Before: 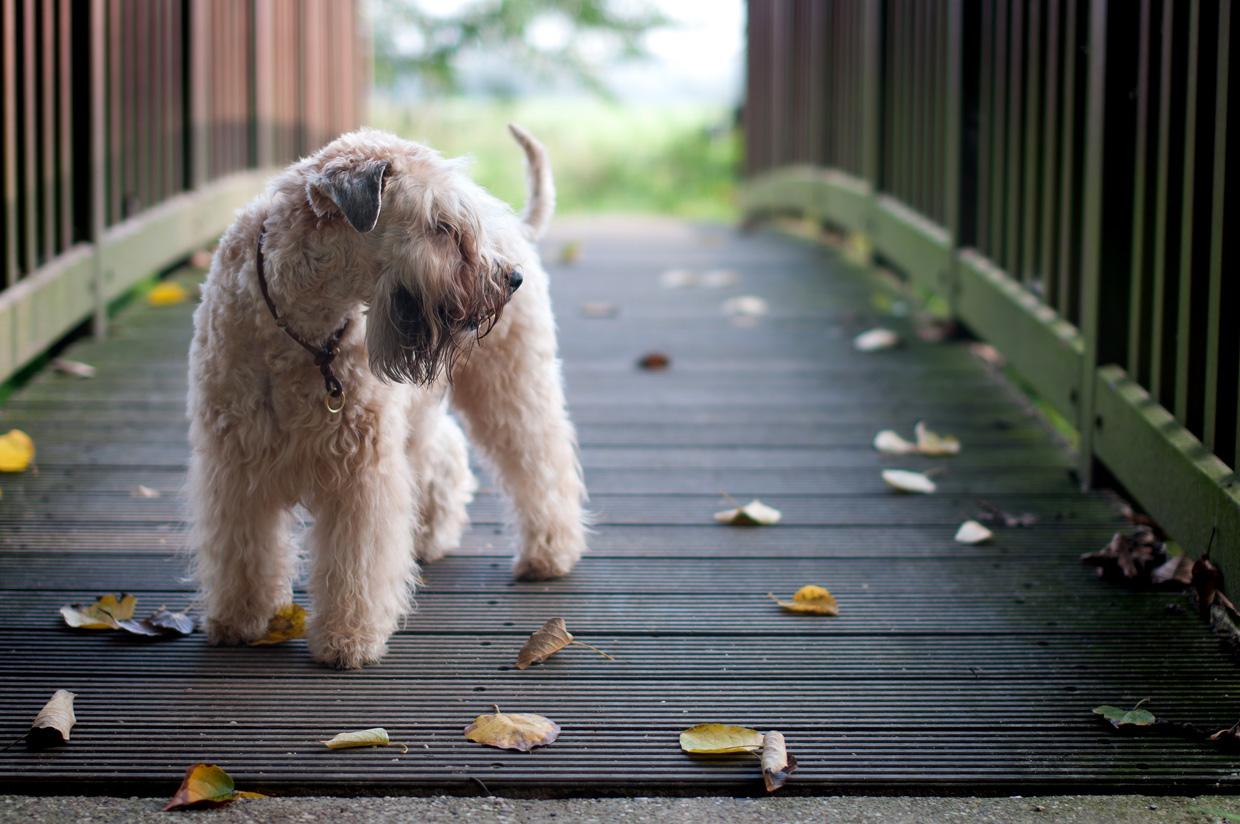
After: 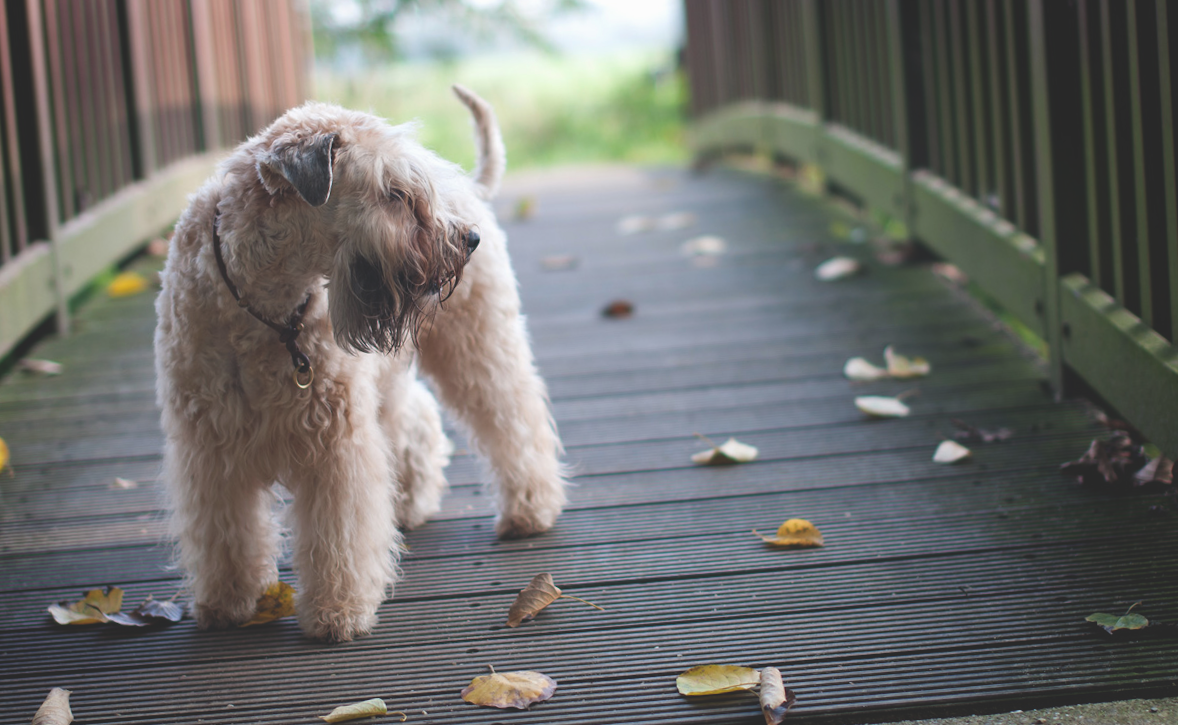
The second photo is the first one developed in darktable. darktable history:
exposure: black level correction -0.023, exposure -0.039 EV, compensate highlight preservation false
rotate and perspective: rotation -5°, crop left 0.05, crop right 0.952, crop top 0.11, crop bottom 0.89
